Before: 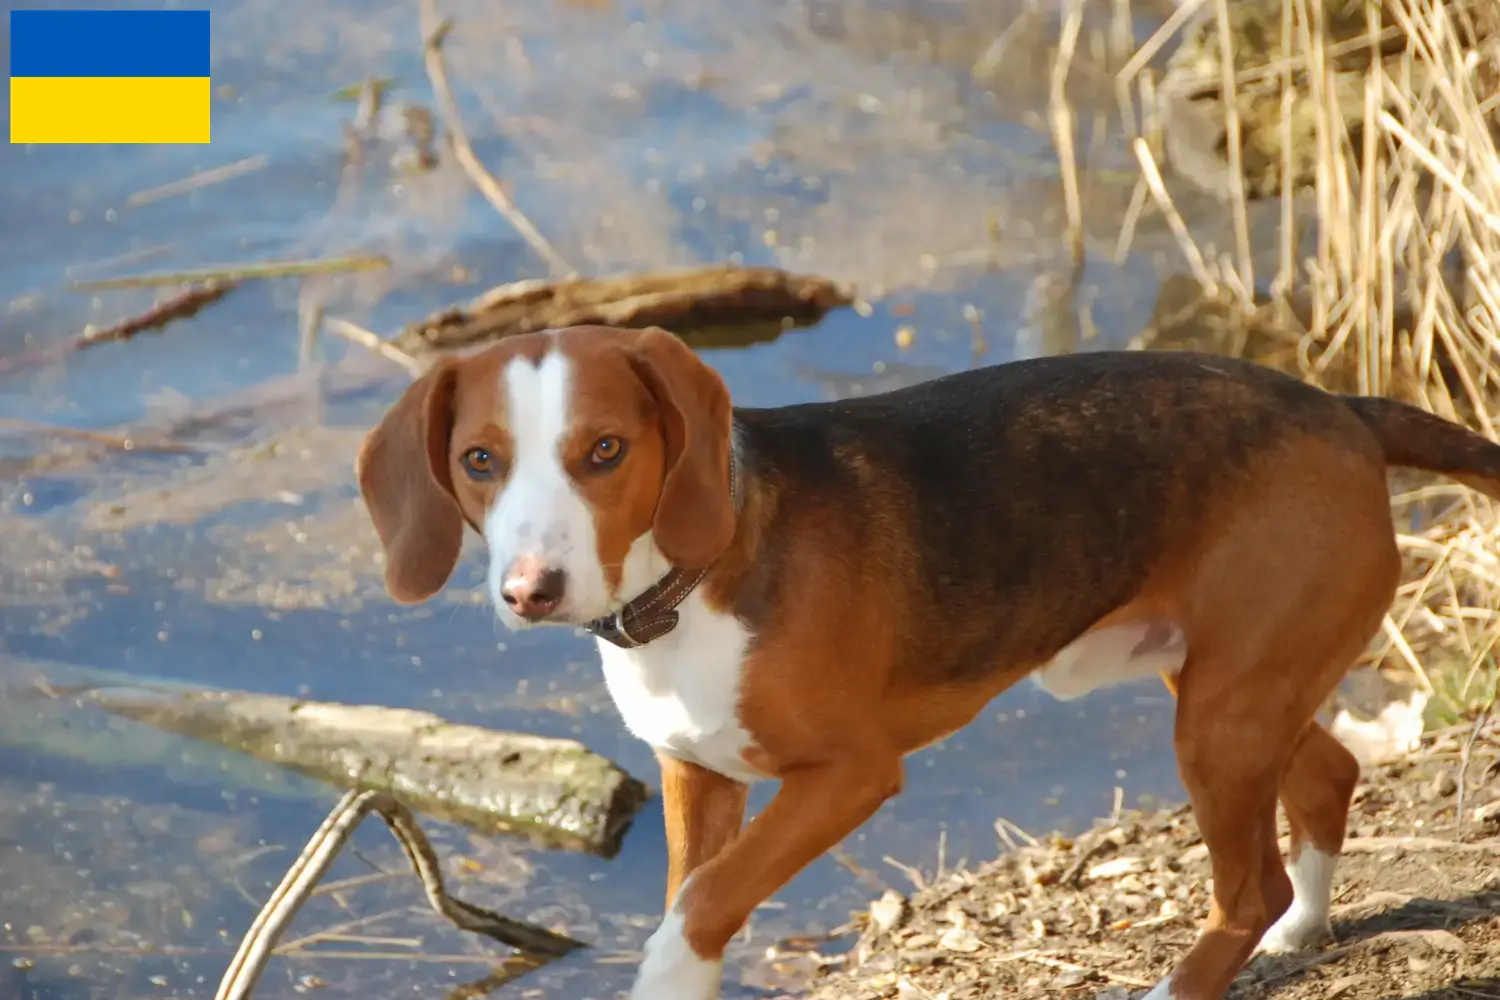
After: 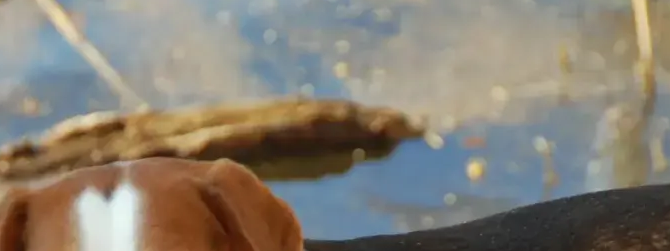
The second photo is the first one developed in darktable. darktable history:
crop: left 28.64%, top 16.832%, right 26.637%, bottom 58.055%
color correction: highlights a* -2.68, highlights b* 2.57
